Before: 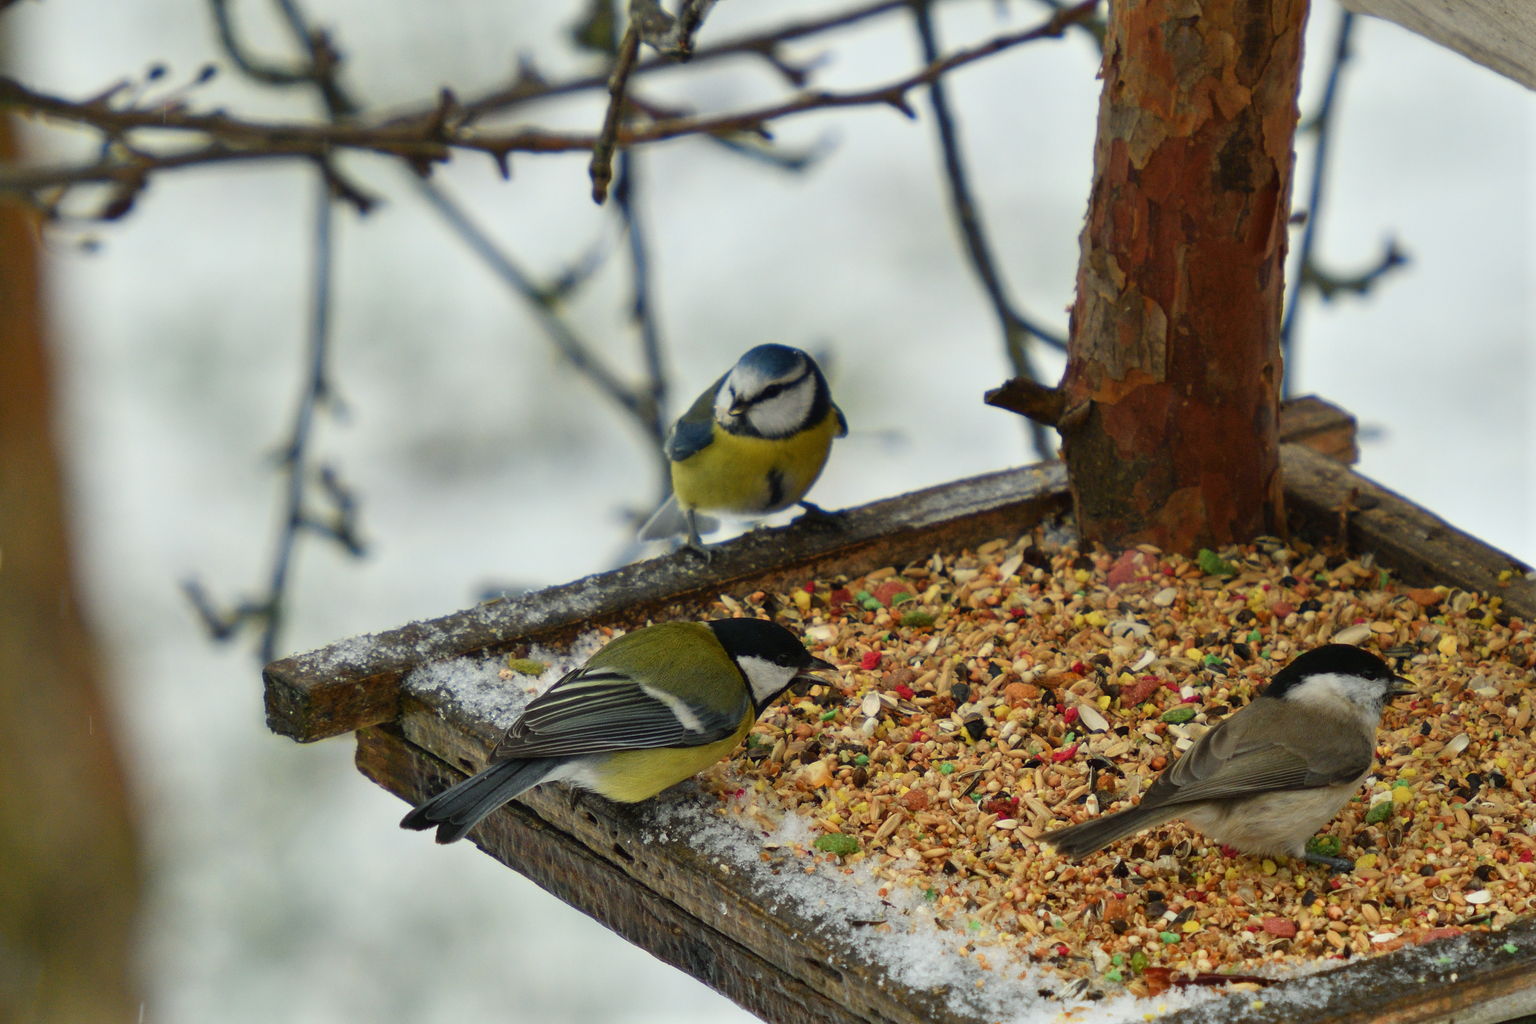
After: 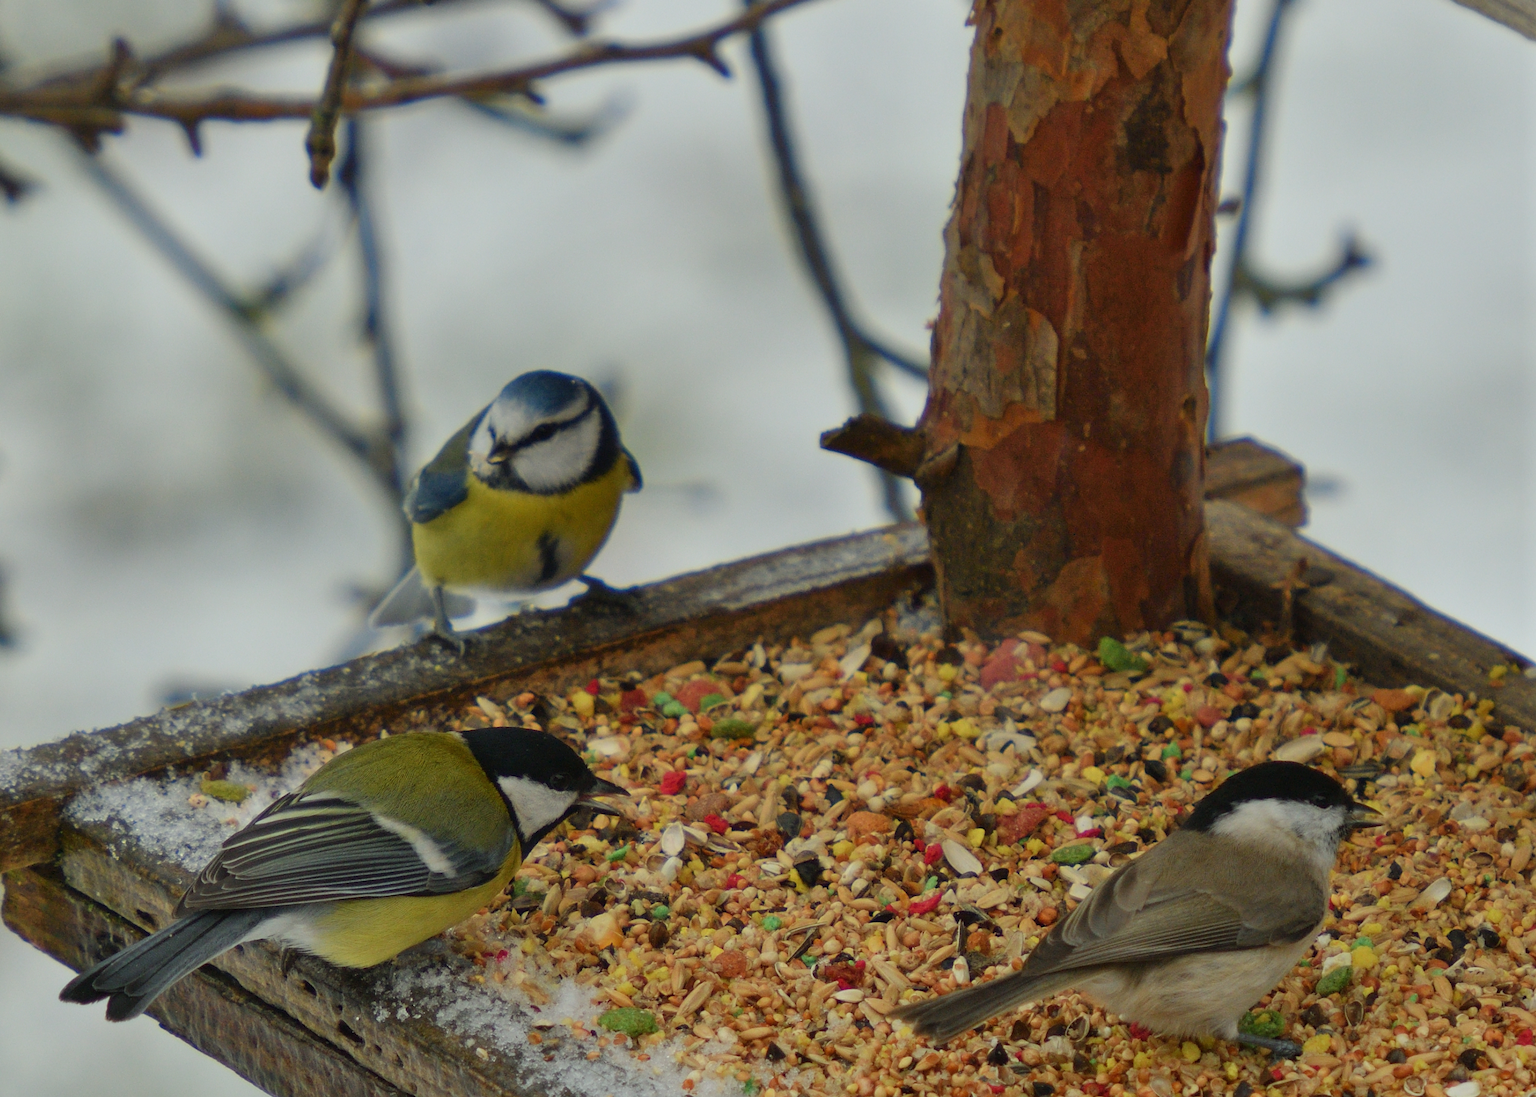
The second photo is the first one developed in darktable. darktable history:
crop: left 23.095%, top 5.827%, bottom 11.854%
tone equalizer: -8 EV 0.25 EV, -7 EV 0.417 EV, -6 EV 0.417 EV, -5 EV 0.25 EV, -3 EV -0.25 EV, -2 EV -0.417 EV, -1 EV -0.417 EV, +0 EV -0.25 EV, edges refinement/feathering 500, mask exposure compensation -1.57 EV, preserve details guided filter
